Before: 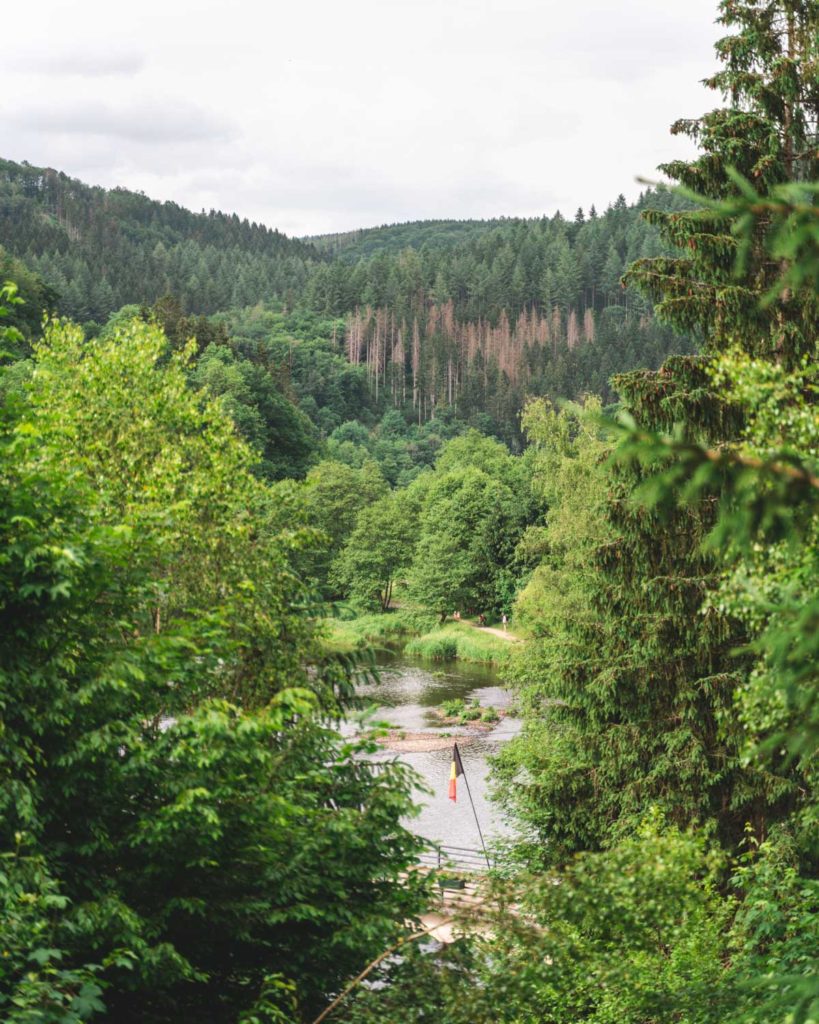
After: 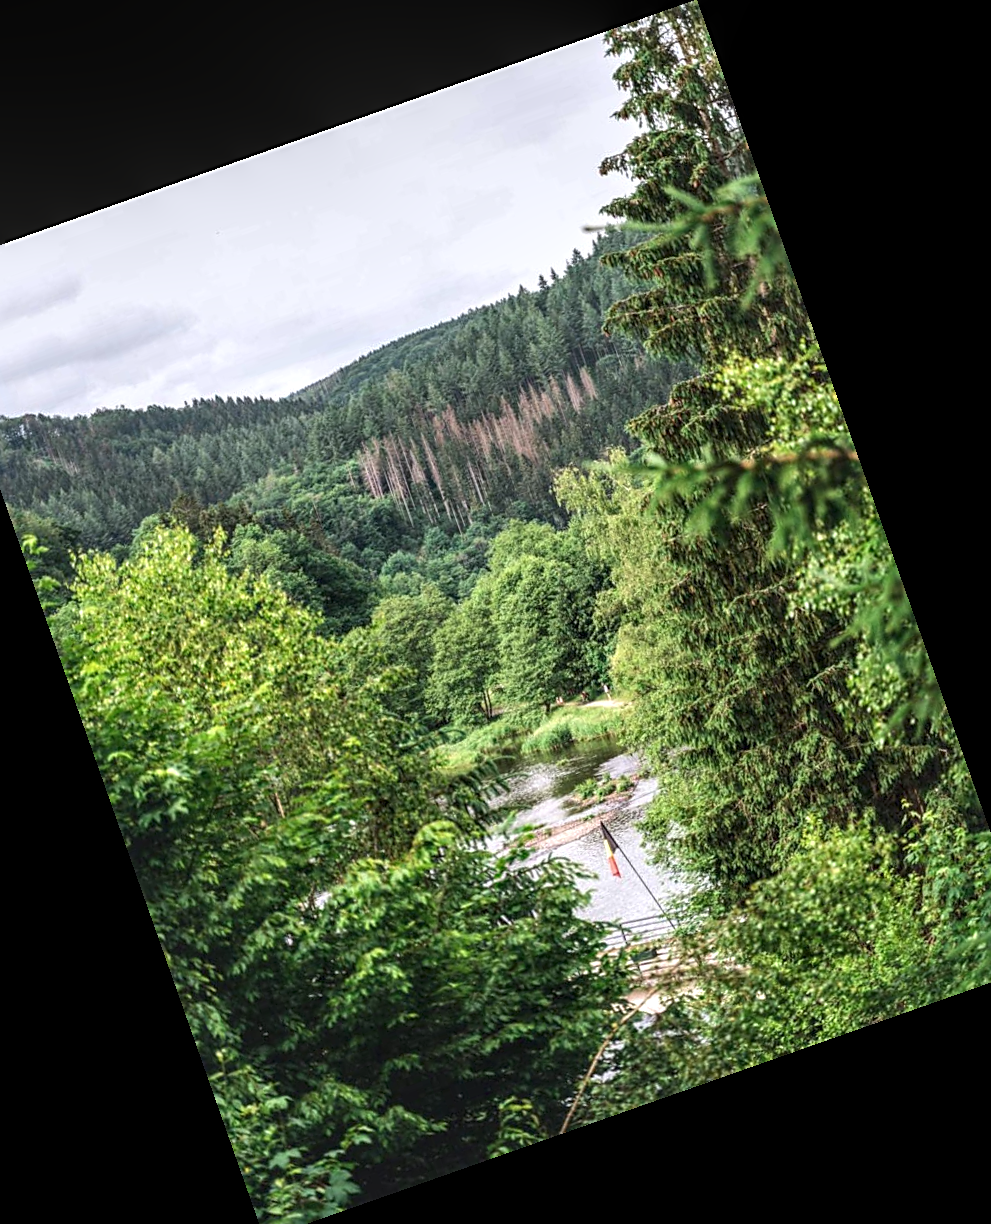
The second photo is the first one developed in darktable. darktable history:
color correction: highlights b* 3
sharpen: on, module defaults
color calibration: illuminant as shot in camera, x 0.358, y 0.373, temperature 4628.91 K
local contrast: detail 150%
crop and rotate: angle 19.43°, left 6.812%, right 4.125%, bottom 1.087%
